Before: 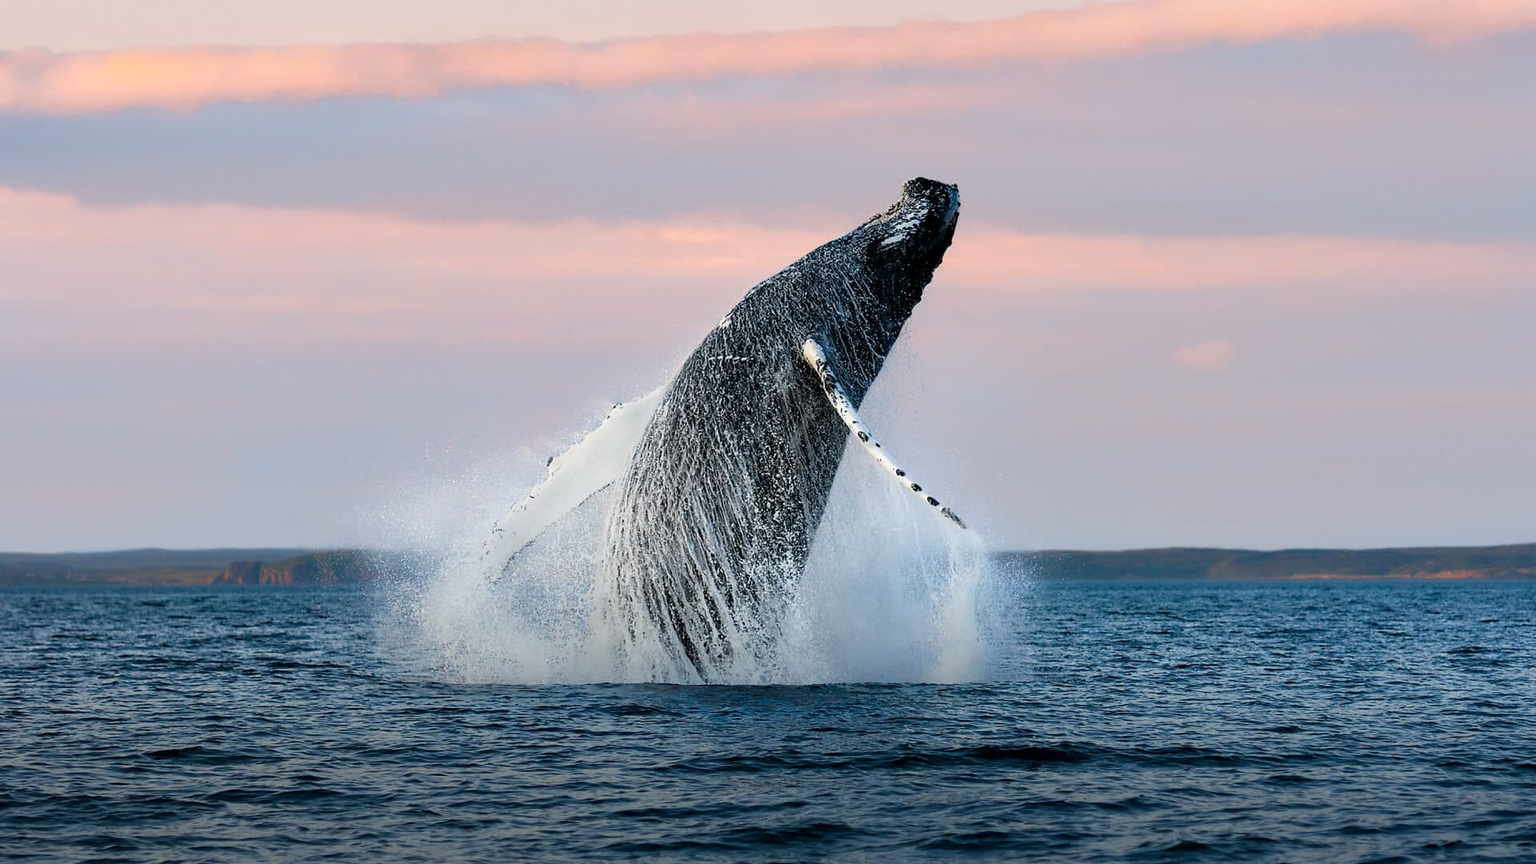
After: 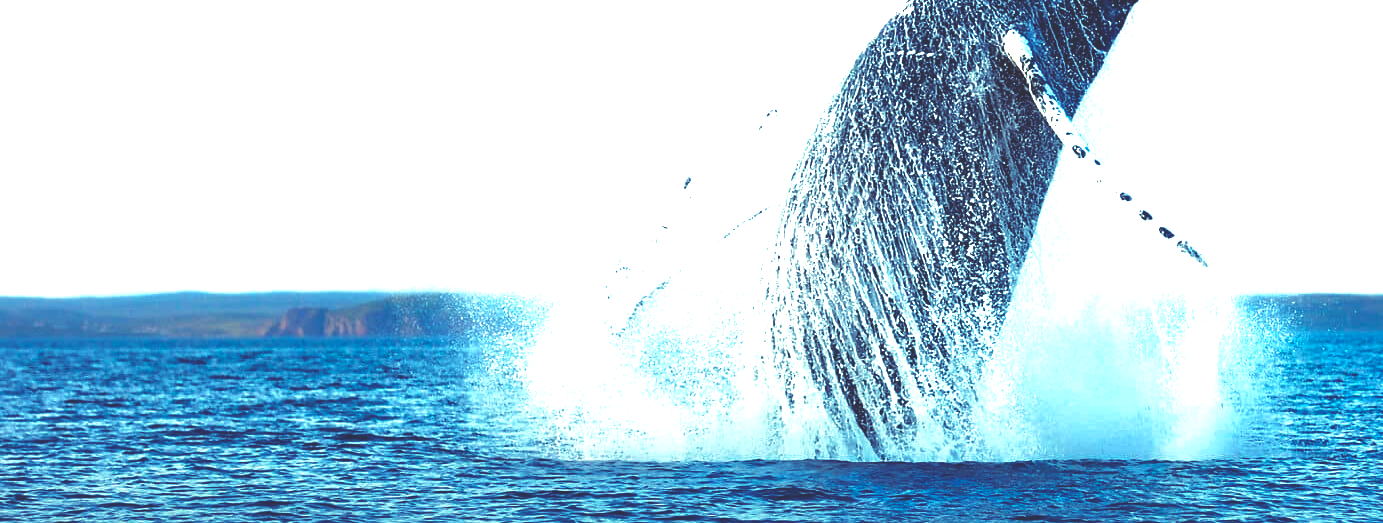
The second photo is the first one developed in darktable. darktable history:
crop: top 36.498%, right 27.964%, bottom 14.995%
rgb curve: curves: ch0 [(0, 0.186) (0.314, 0.284) (0.576, 0.466) (0.805, 0.691) (0.936, 0.886)]; ch1 [(0, 0.186) (0.314, 0.284) (0.581, 0.534) (0.771, 0.746) (0.936, 0.958)]; ch2 [(0, 0.216) (0.275, 0.39) (1, 1)], mode RGB, independent channels, compensate middle gray true, preserve colors none
exposure: black level correction 0, exposure 1.45 EV, compensate exposure bias true, compensate highlight preservation false
